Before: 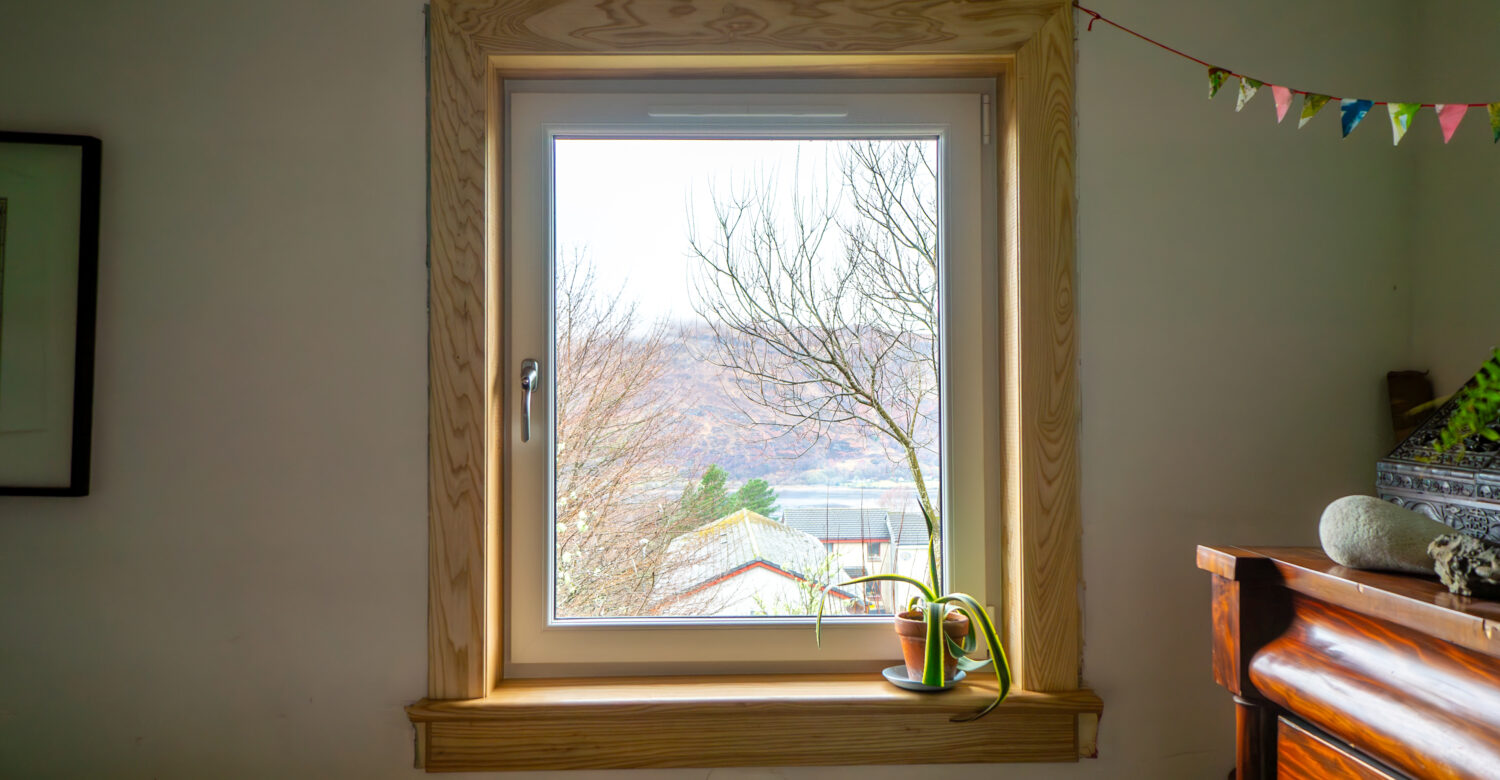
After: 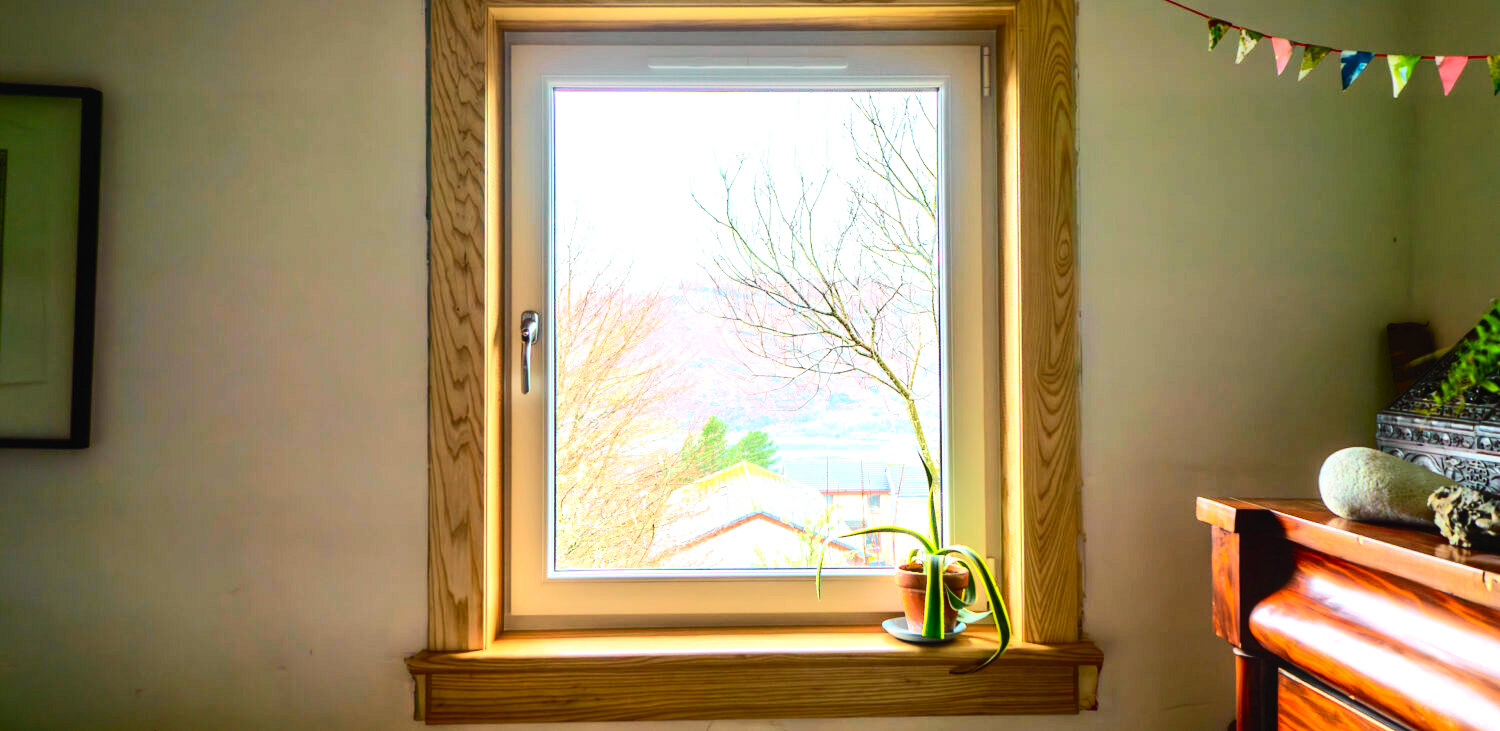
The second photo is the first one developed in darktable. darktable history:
tone equalizer: -8 EV -0.75 EV, -7 EV -0.7 EV, -6 EV -0.6 EV, -5 EV -0.4 EV, -3 EV 0.4 EV, -2 EV 0.6 EV, -1 EV 0.7 EV, +0 EV 0.75 EV, edges refinement/feathering 500, mask exposure compensation -1.57 EV, preserve details no
crop and rotate: top 6.25%
shadows and highlights: shadows 43.06, highlights 6.94
tone curve: curves: ch0 [(0, 0.014) (0.12, 0.096) (0.386, 0.49) (0.54, 0.684) (0.751, 0.855) (0.89, 0.943) (0.998, 0.989)]; ch1 [(0, 0) (0.133, 0.099) (0.437, 0.41) (0.5, 0.5) (0.517, 0.536) (0.548, 0.575) (0.582, 0.639) (0.627, 0.692) (0.836, 0.868) (1, 1)]; ch2 [(0, 0) (0.374, 0.341) (0.456, 0.443) (0.478, 0.49) (0.501, 0.5) (0.528, 0.538) (0.55, 0.6) (0.572, 0.633) (0.702, 0.775) (1, 1)], color space Lab, independent channels, preserve colors none
